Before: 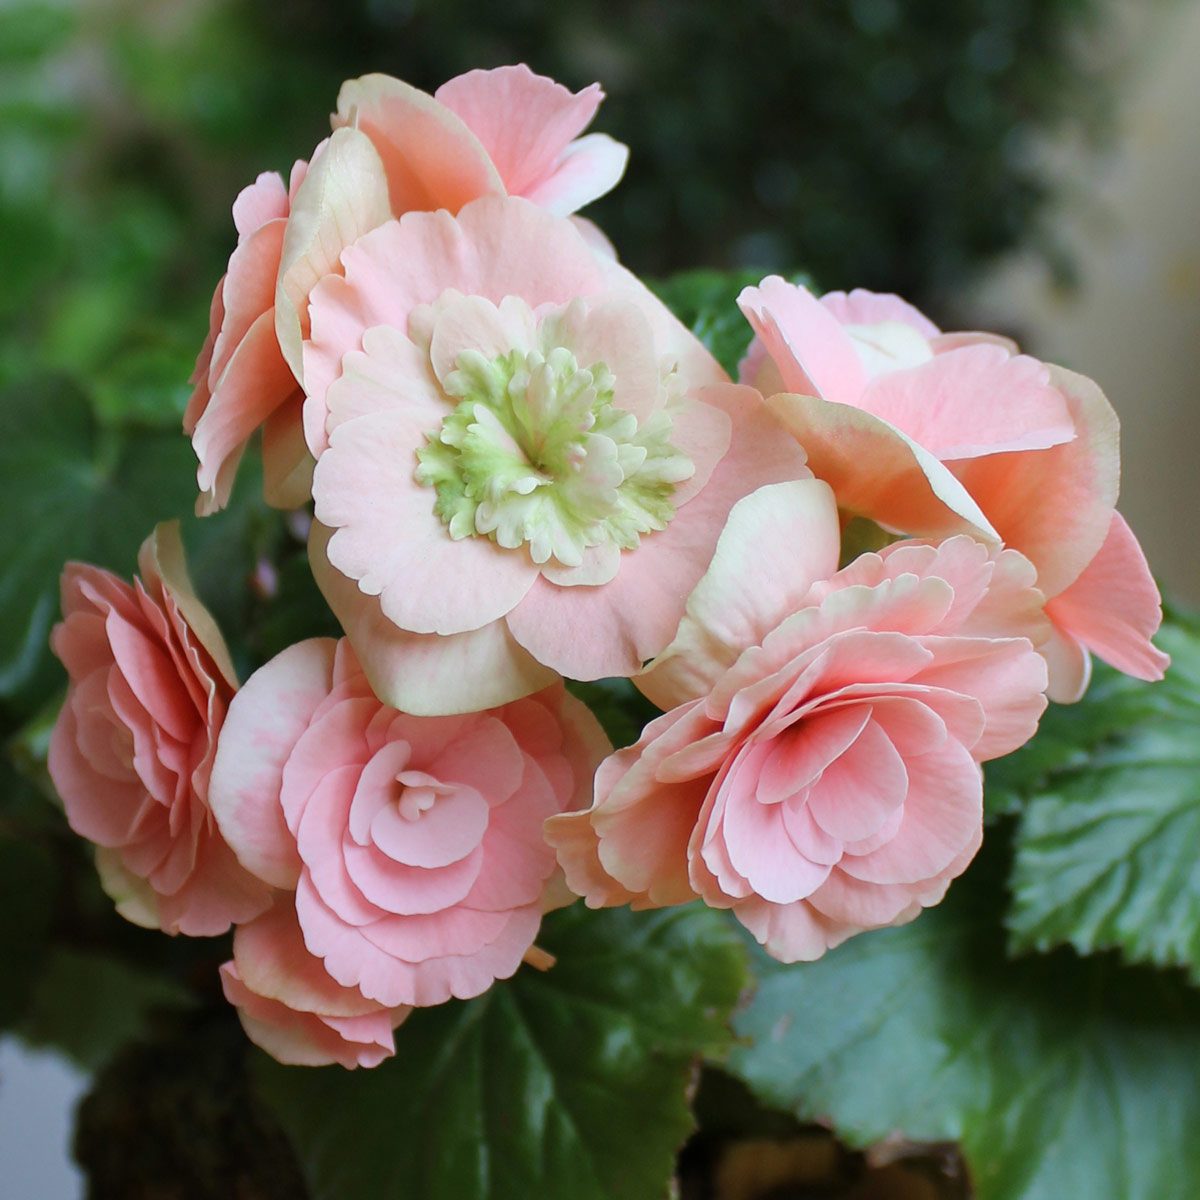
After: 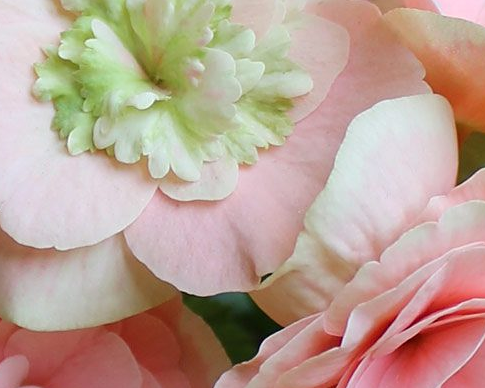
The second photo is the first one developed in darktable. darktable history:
crop: left 31.889%, top 32.142%, right 27.691%, bottom 35.47%
sharpen: amount 0.213
